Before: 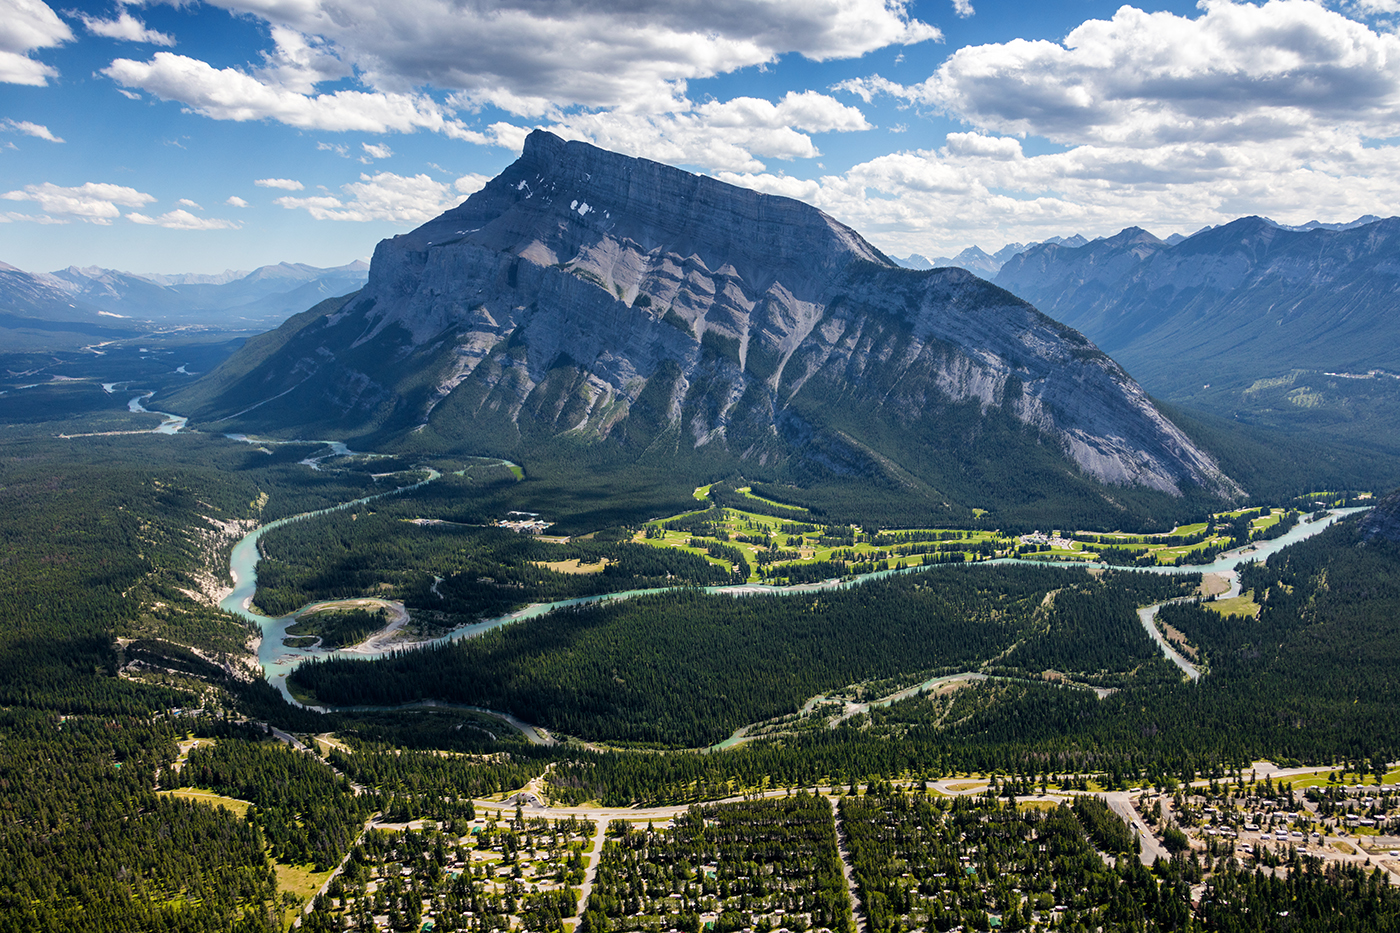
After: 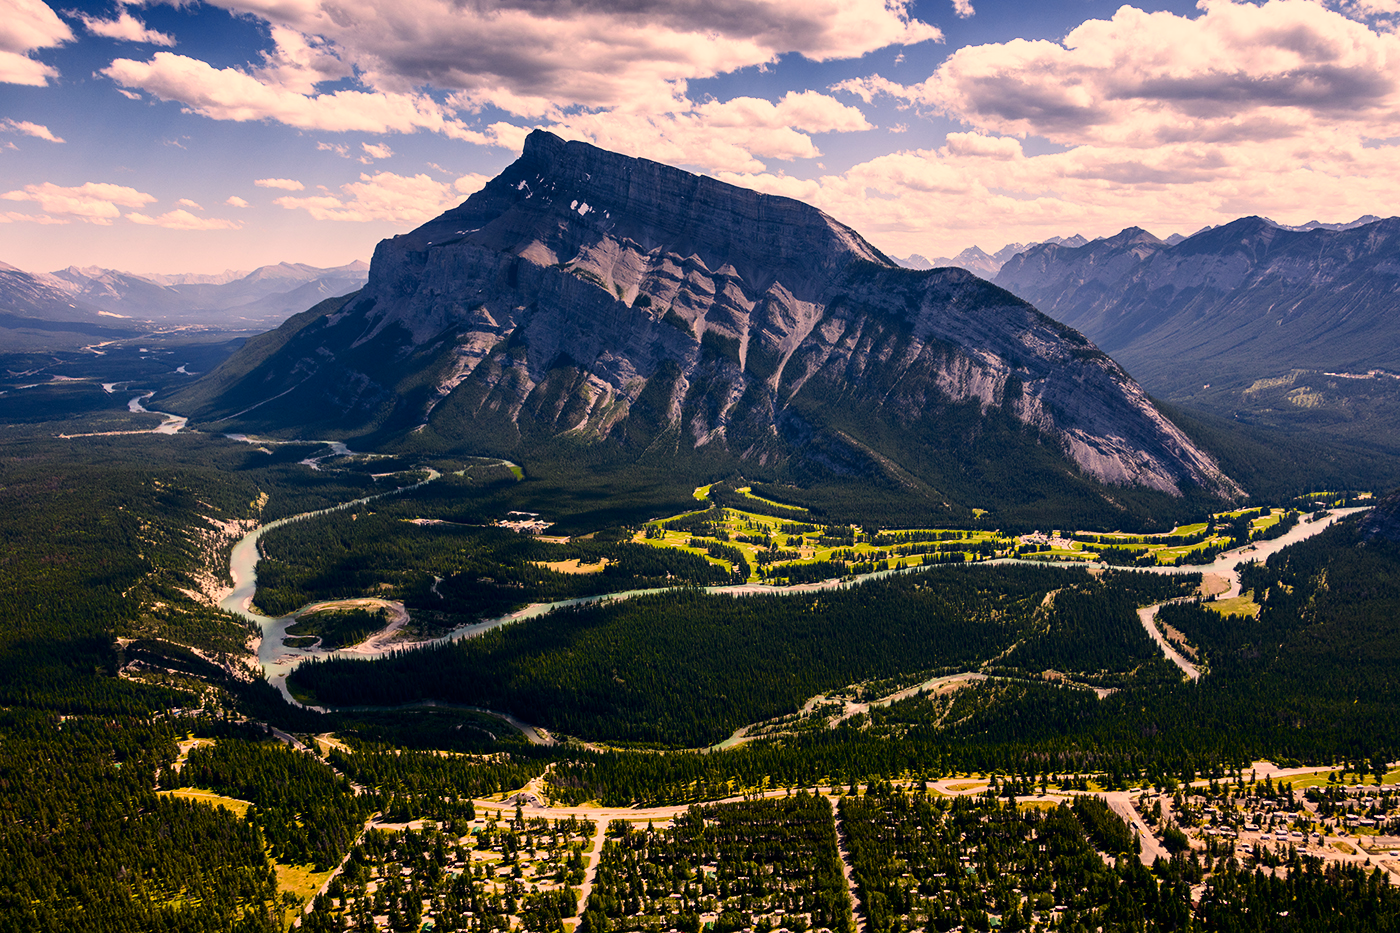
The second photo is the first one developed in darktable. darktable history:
color correction: highlights a* 21.88, highlights b* 22.25
contrast brightness saturation: contrast 0.2, brightness -0.11, saturation 0.1
